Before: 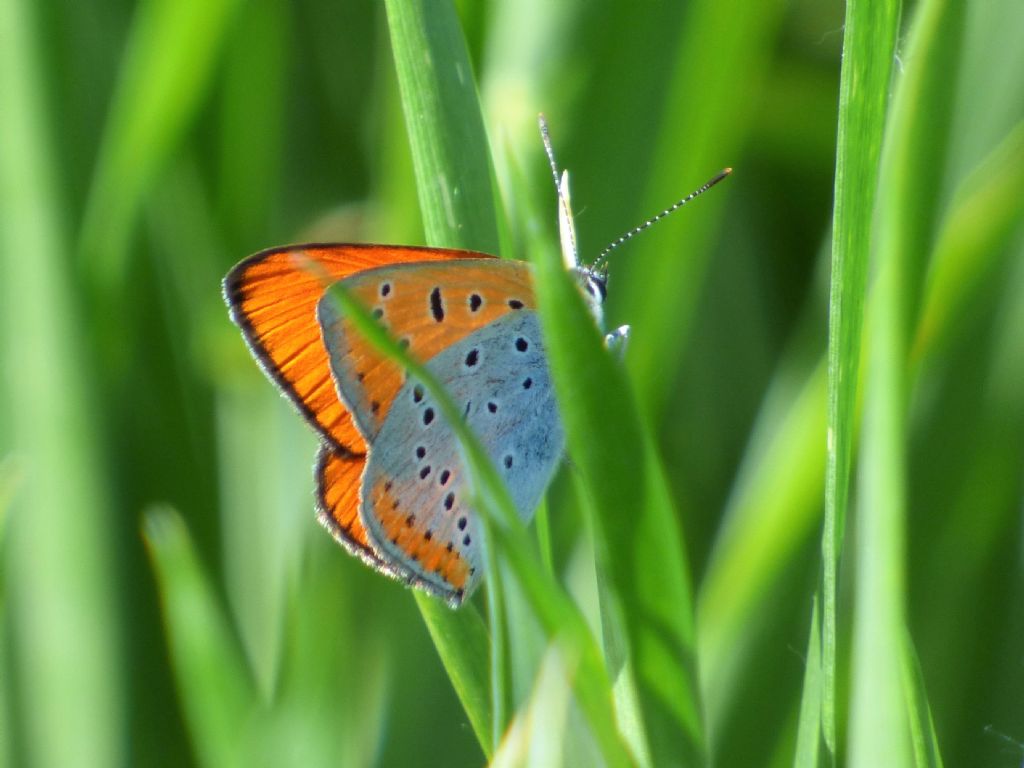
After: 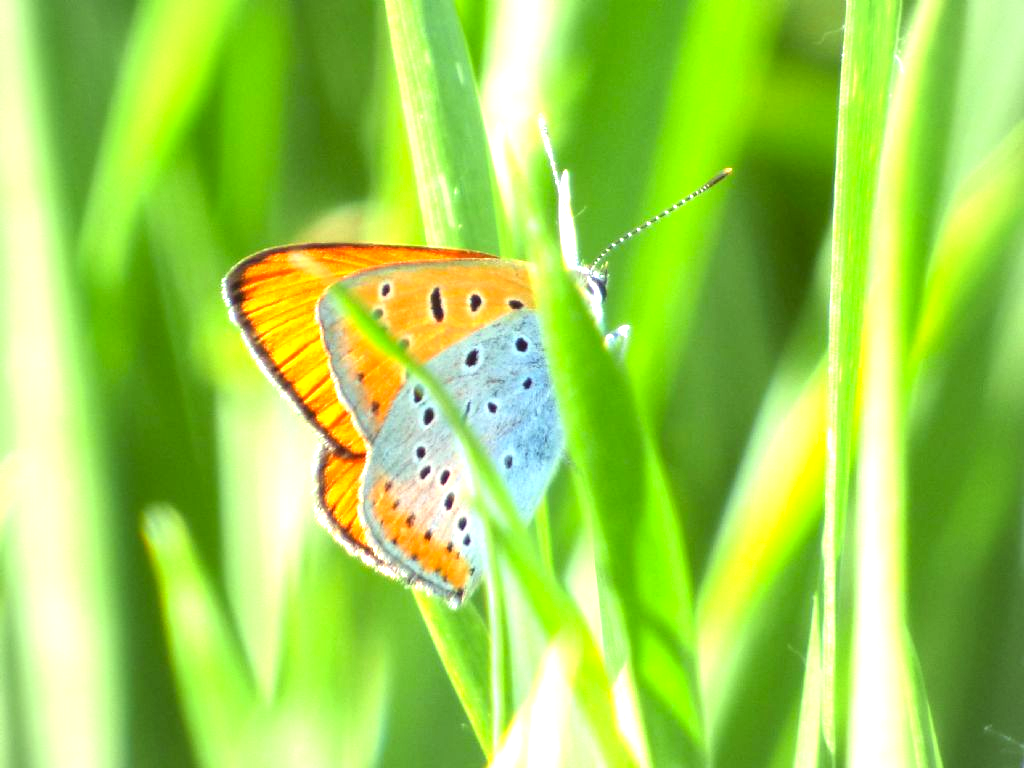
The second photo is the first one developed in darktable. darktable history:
color balance: lift [1.005, 1.002, 0.998, 0.998], gamma [1, 1.021, 1.02, 0.979], gain [0.923, 1.066, 1.056, 0.934]
vignetting: fall-off radius 93.87%
exposure: black level correction 0.001, exposure 1.735 EV, compensate highlight preservation false
